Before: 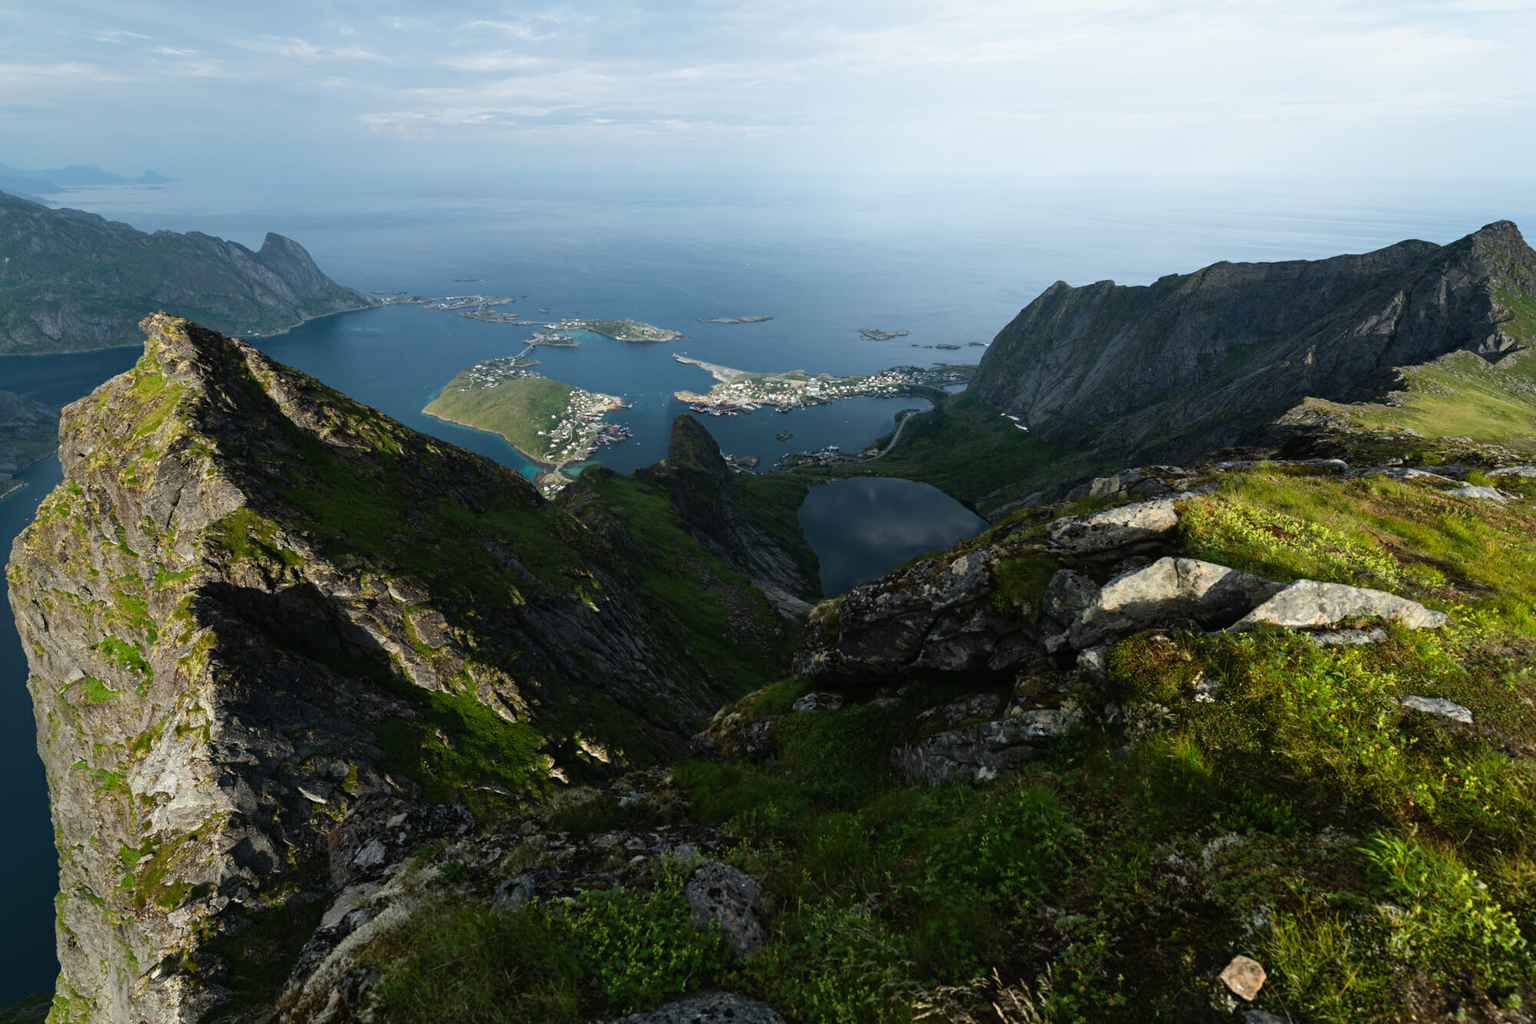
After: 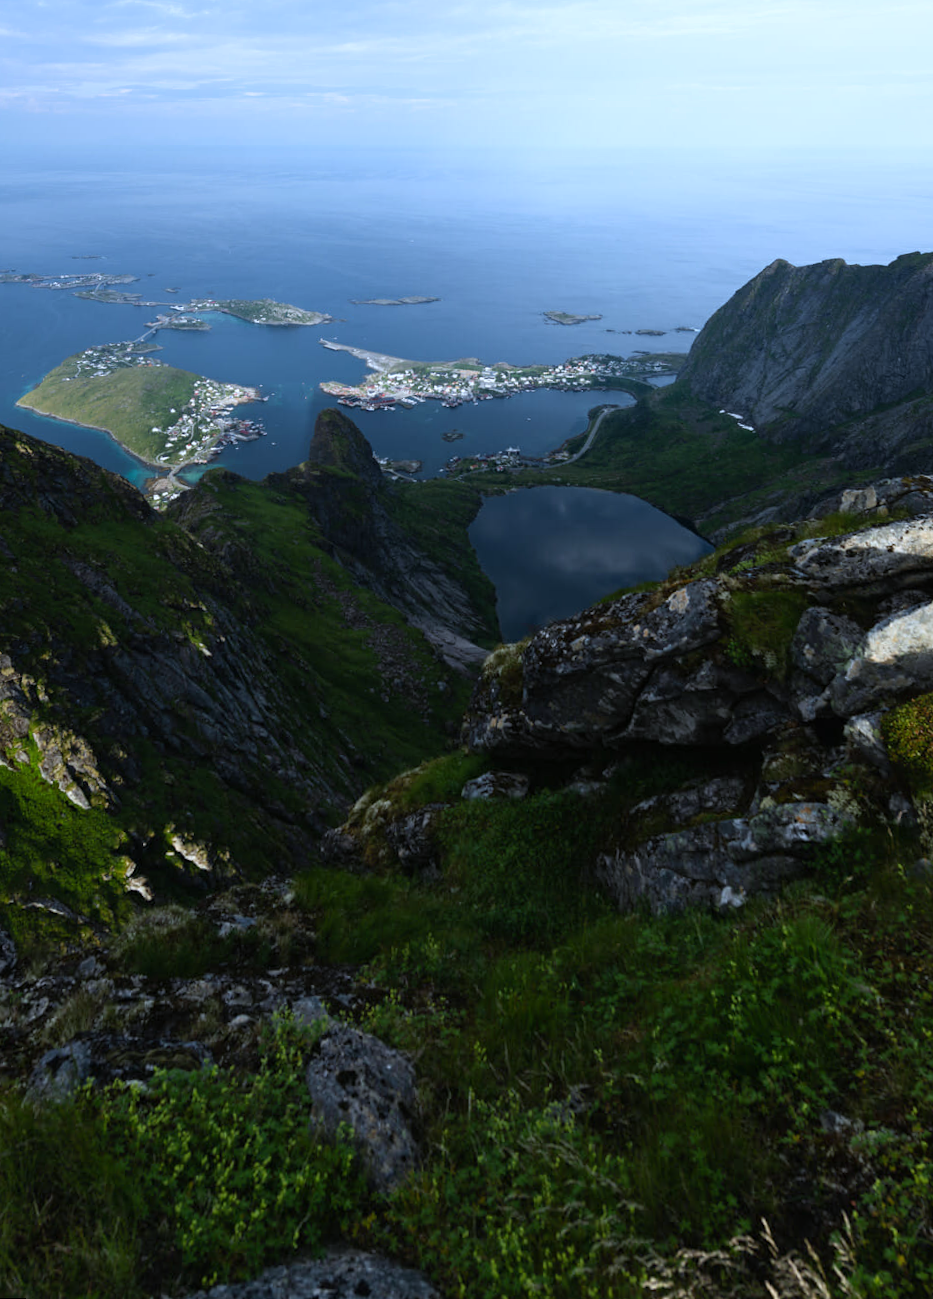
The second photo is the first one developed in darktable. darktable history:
crop: left 21.496%, right 22.254%
rotate and perspective: rotation 0.72°, lens shift (vertical) -0.352, lens shift (horizontal) -0.051, crop left 0.152, crop right 0.859, crop top 0.019, crop bottom 0.964
white balance: red 0.948, green 1.02, blue 1.176
